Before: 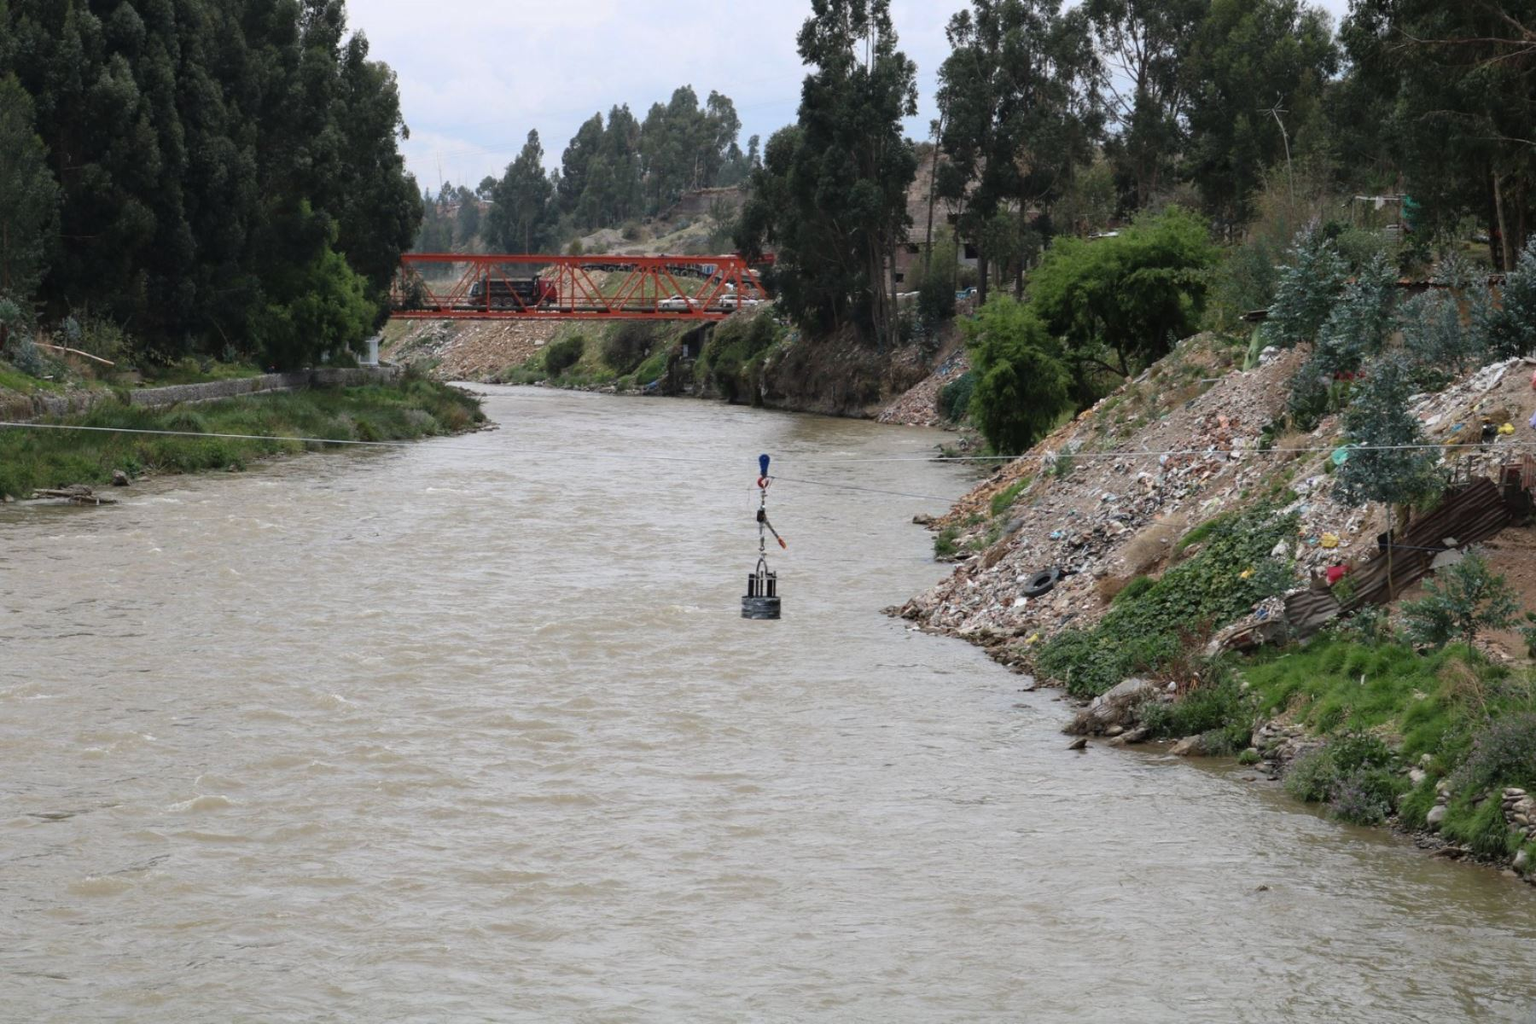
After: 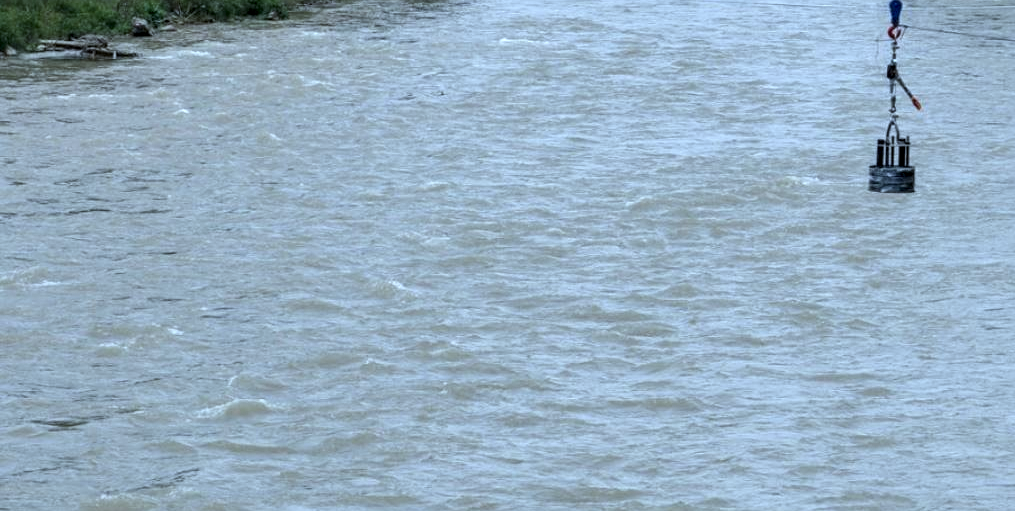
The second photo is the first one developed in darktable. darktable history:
crop: top 44.483%, right 43.593%, bottom 12.892%
color calibration: illuminant Planckian (black body), adaptation linear Bradford (ICC v4), x 0.364, y 0.367, temperature 4417.56 K, saturation algorithm version 1 (2020)
white balance: red 0.924, blue 1.095
local contrast: detail 150%
sharpen: amount 0.2
